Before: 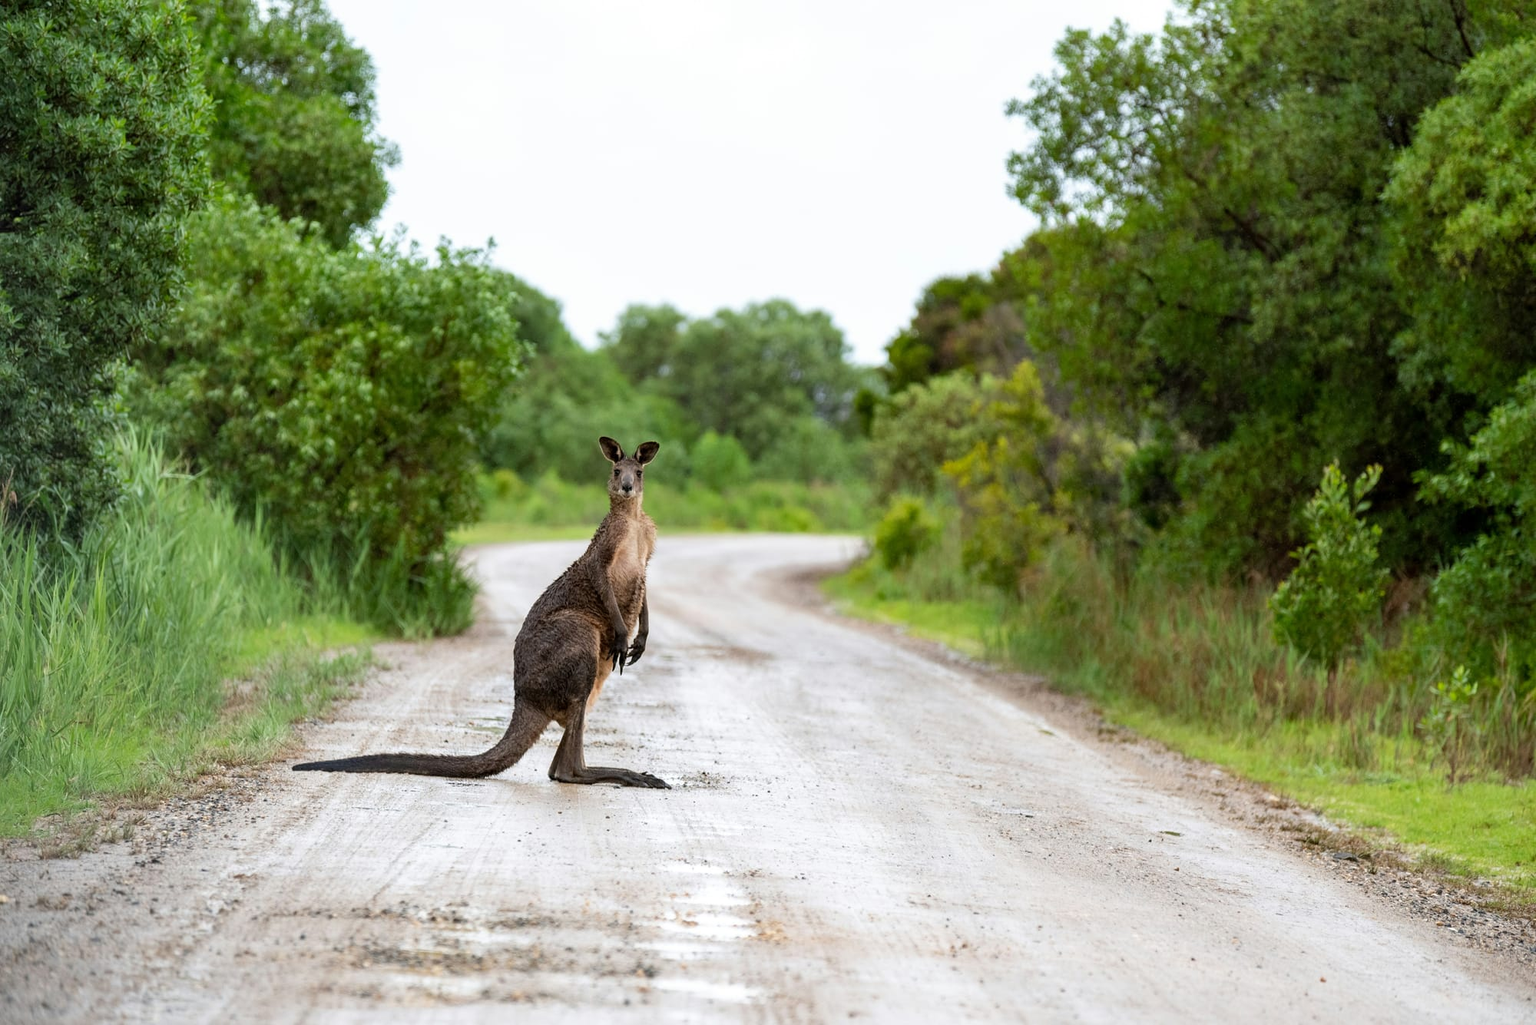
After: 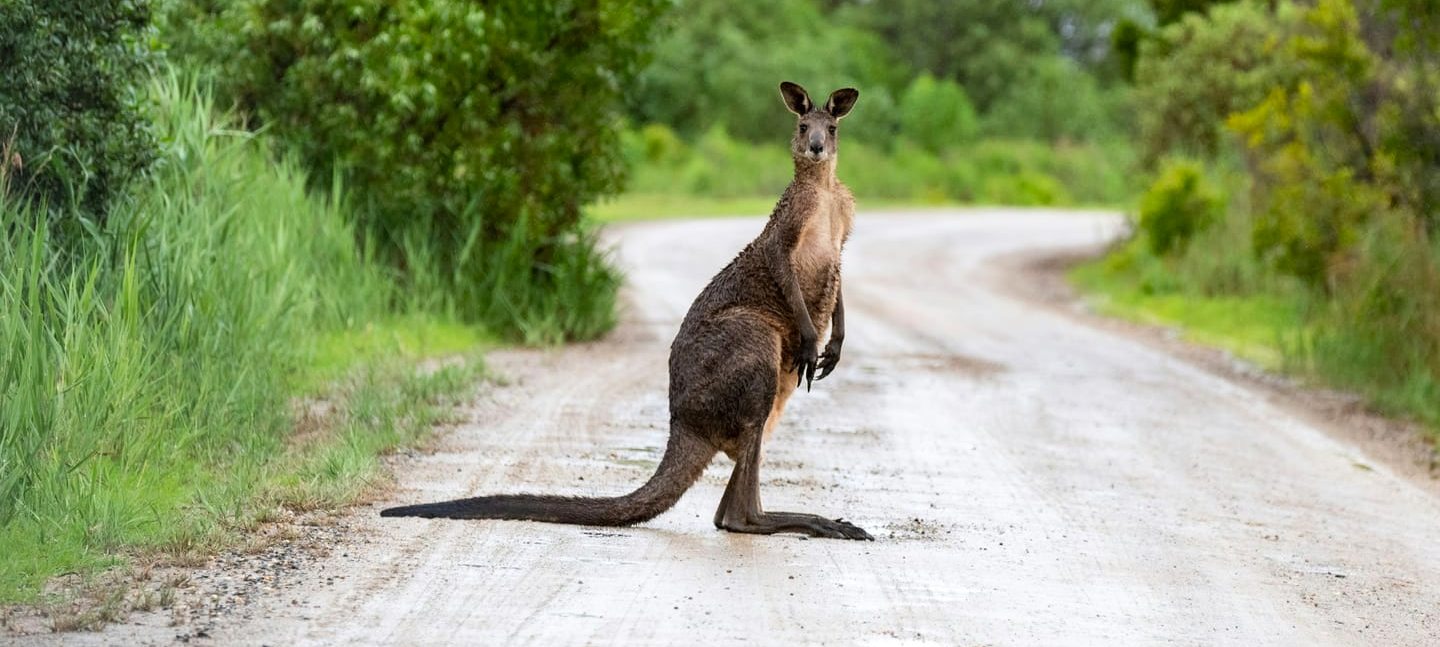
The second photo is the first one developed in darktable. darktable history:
crop: top 36.498%, right 27.964%, bottom 14.995%
contrast brightness saturation: contrast 0.1, brightness 0.03, saturation 0.09
